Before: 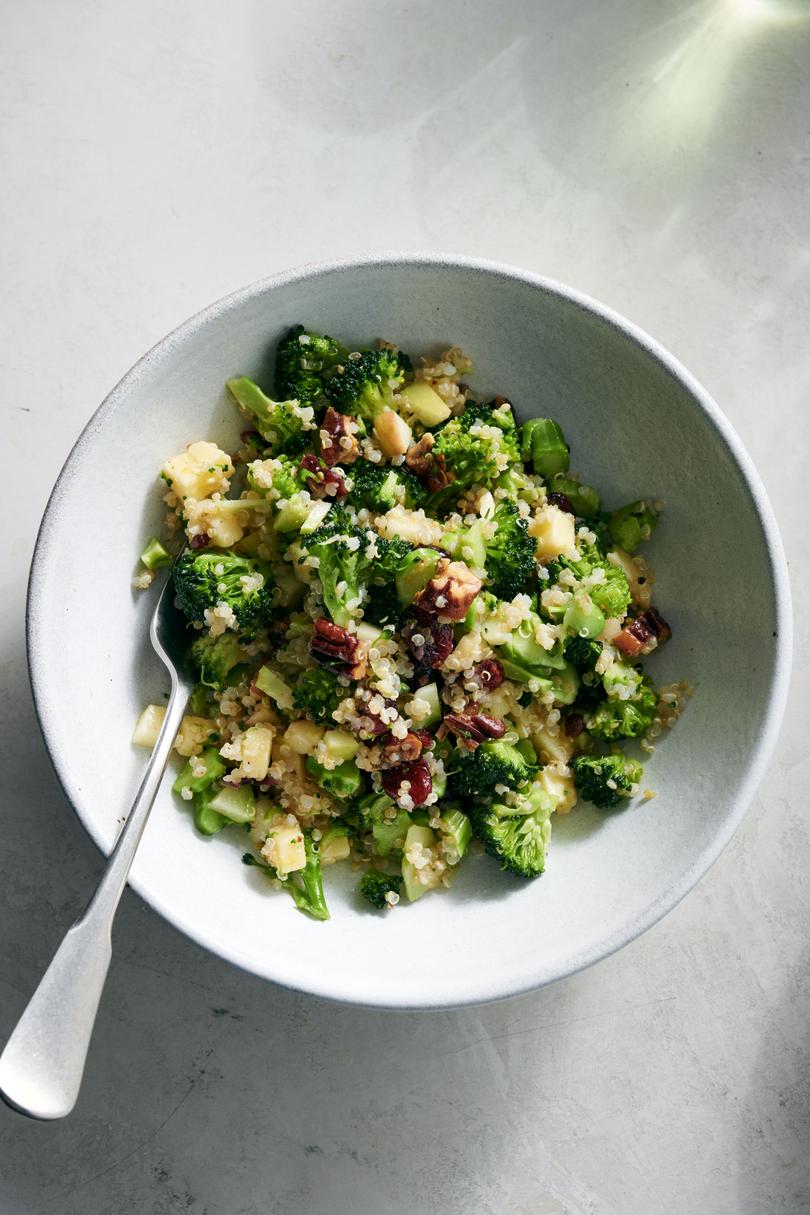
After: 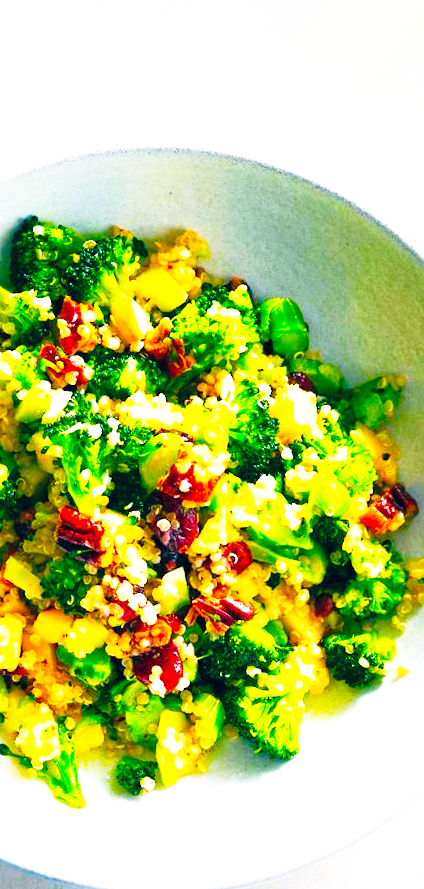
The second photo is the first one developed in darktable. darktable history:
white balance: red 1.009, blue 1.027
color balance: input saturation 134.34%, contrast -10.04%, contrast fulcrum 19.67%, output saturation 133.51%
levels: mode automatic, black 0.023%, white 99.97%, levels [0.062, 0.494, 0.925]
color balance rgb: shadows lift › hue 87.51°, highlights gain › chroma 1.35%, highlights gain › hue 55.1°, global offset › chroma 0.13%, global offset › hue 253.66°, perceptual saturation grading › global saturation 16.38%
rotate and perspective: rotation -2.22°, lens shift (horizontal) -0.022, automatic cropping off
base curve: curves: ch0 [(0, 0) (0.026, 0.03) (0.109, 0.232) (0.351, 0.748) (0.669, 0.968) (1, 1)], preserve colors none
exposure: black level correction 0, exposure 1 EV, compensate exposure bias true, compensate highlight preservation false
crop: left 32.075%, top 10.976%, right 18.355%, bottom 17.596%
